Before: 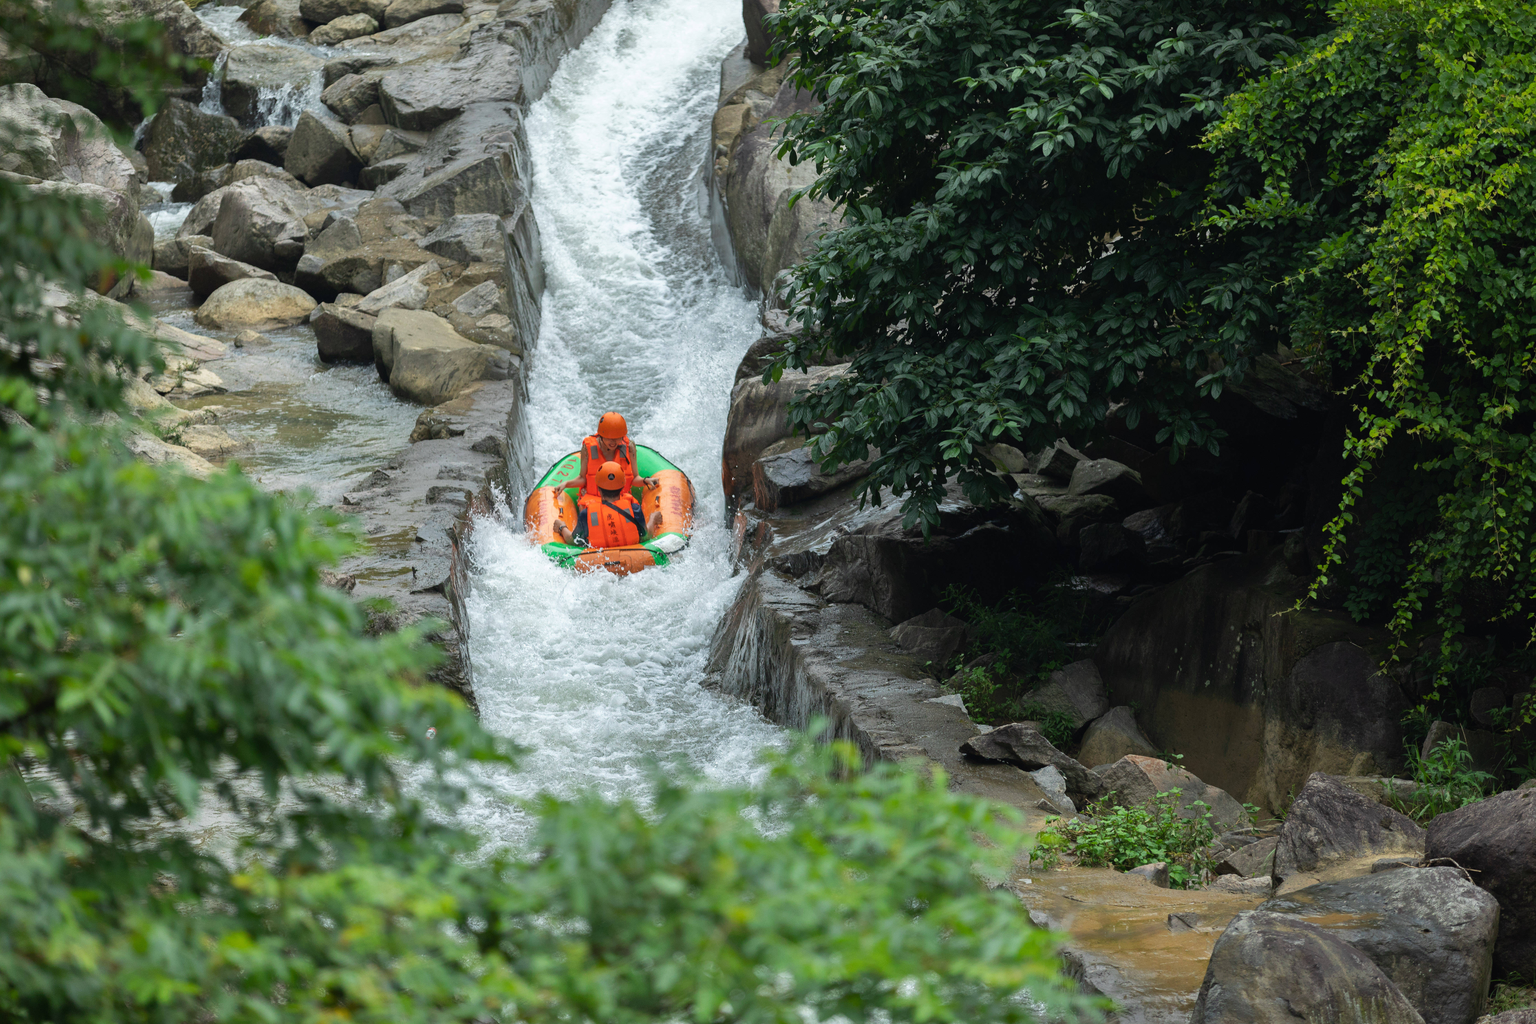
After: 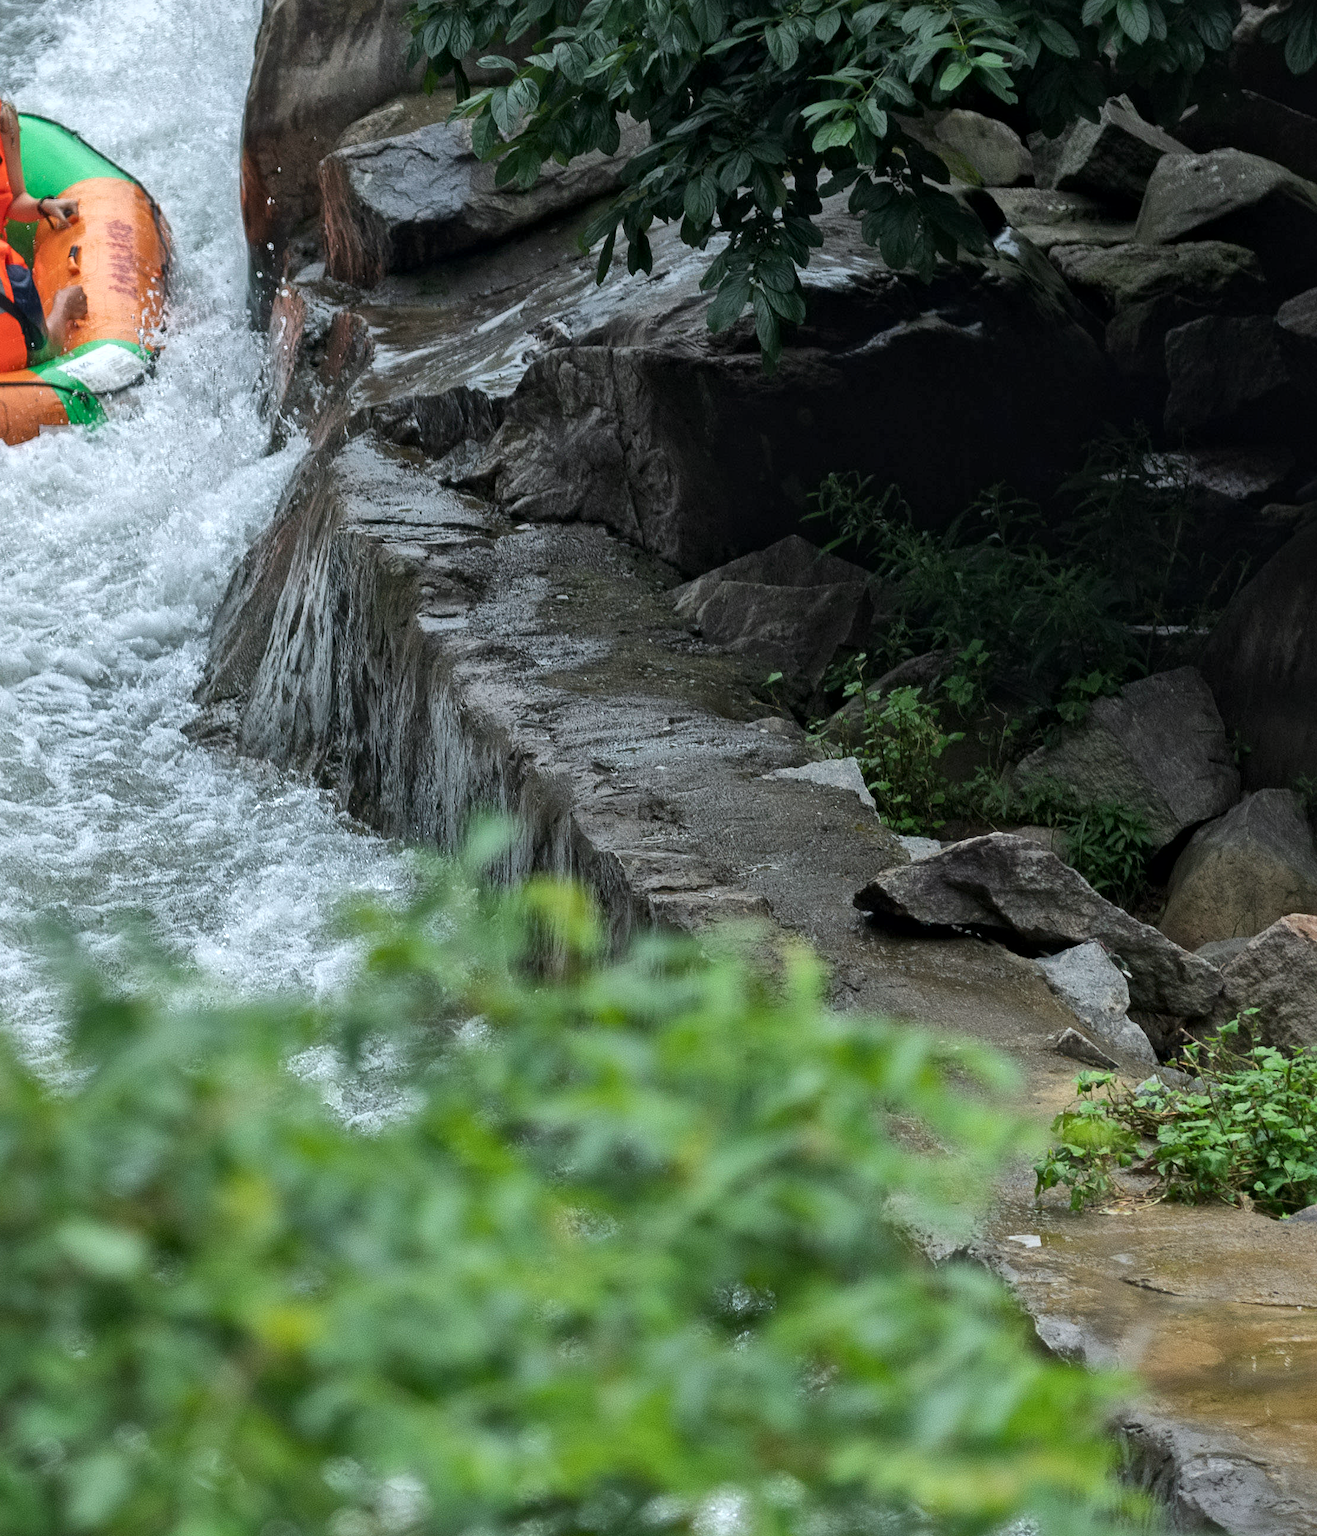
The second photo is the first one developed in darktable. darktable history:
crop: left 40.939%, top 39.17%, right 25.85%, bottom 2.751%
color correction: highlights a* -0.123, highlights b* -5.38, shadows a* -0.142, shadows b* -0.083
contrast equalizer: octaves 7, y [[0.5 ×6], [0.5 ×6], [0.5 ×6], [0 ×6], [0, 0, 0, 0.581, 0.011, 0]]
local contrast: mode bilateral grid, contrast 19, coarseness 50, detail 138%, midtone range 0.2
